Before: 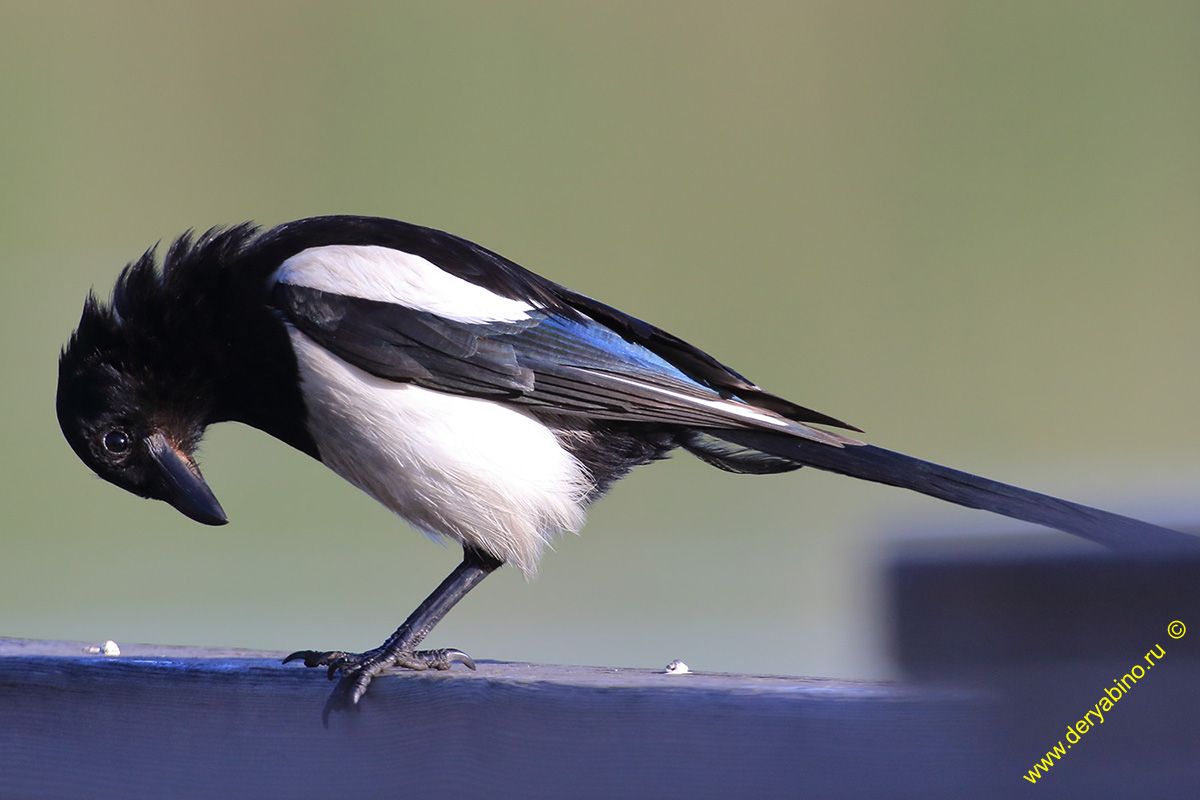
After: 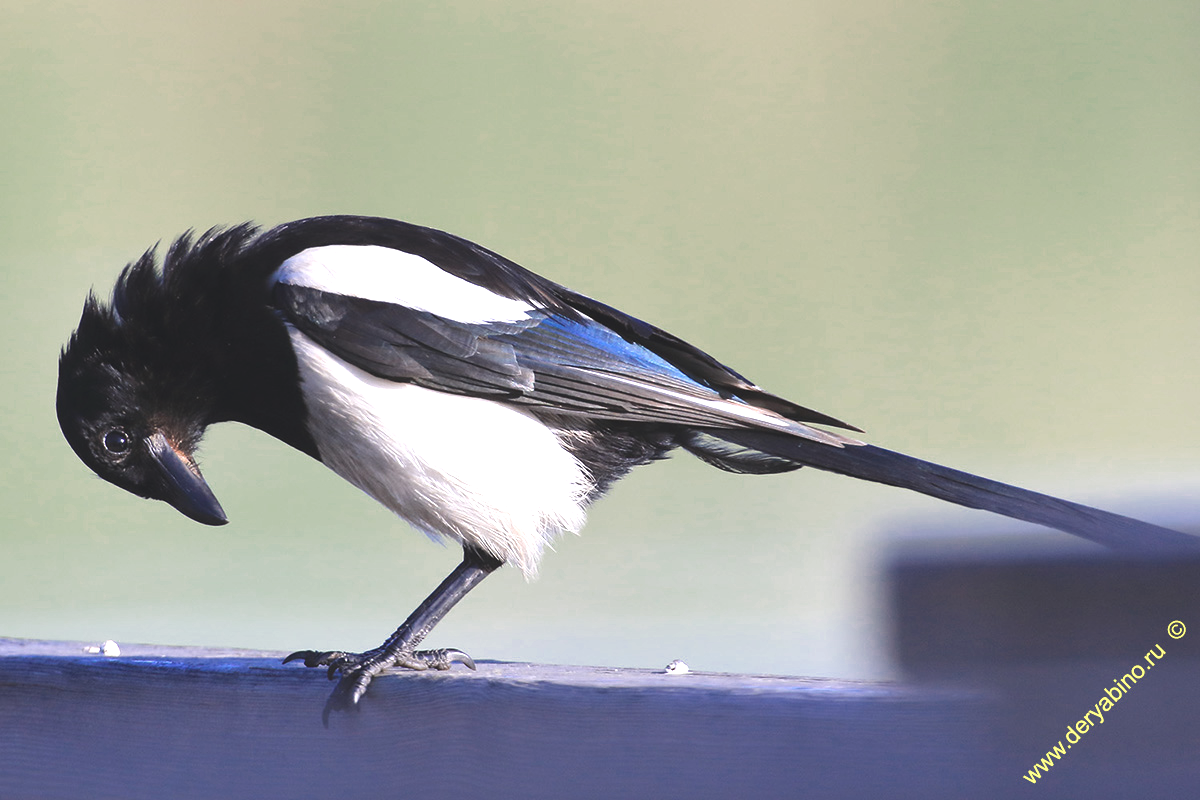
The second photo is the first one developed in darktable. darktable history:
color zones: curves: ch0 [(0, 0.5) (0.125, 0.4) (0.25, 0.5) (0.375, 0.4) (0.5, 0.4) (0.625, 0.35) (0.75, 0.35) (0.875, 0.5)]; ch1 [(0, 0.35) (0.125, 0.45) (0.25, 0.35) (0.375, 0.35) (0.5, 0.35) (0.625, 0.35) (0.75, 0.45) (0.875, 0.35)]; ch2 [(0, 0.6) (0.125, 0.5) (0.25, 0.5) (0.375, 0.6) (0.5, 0.6) (0.625, 0.5) (0.75, 0.5) (0.875, 0.5)]
exposure: black level correction -0.006, exposure 1 EV, compensate highlight preservation false
